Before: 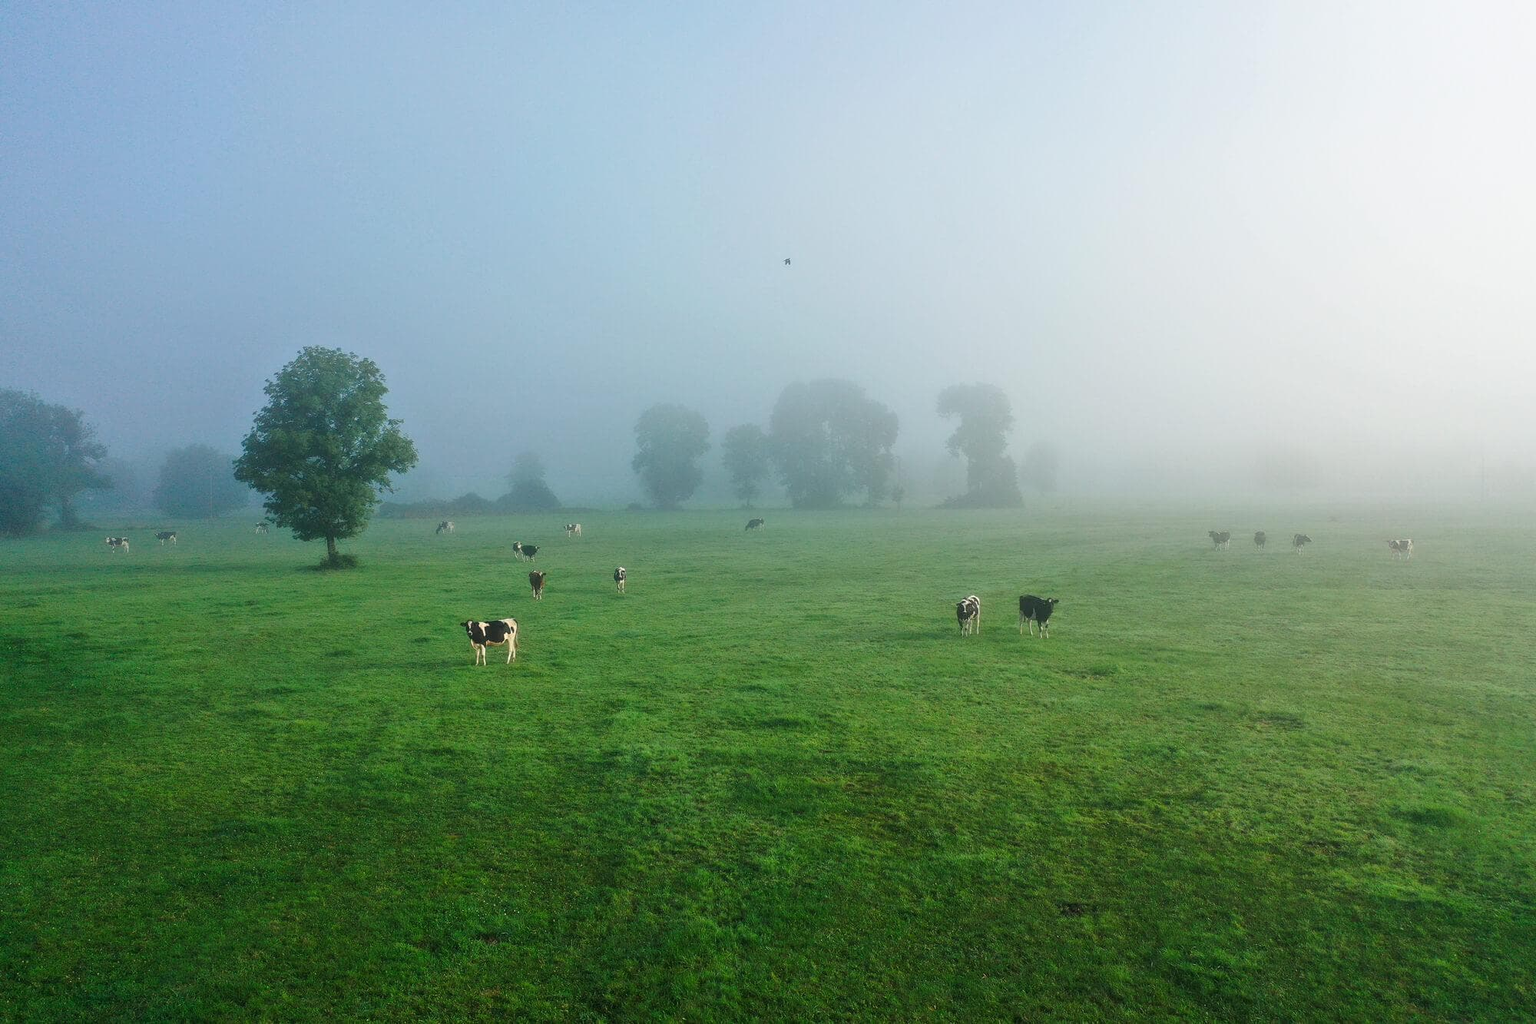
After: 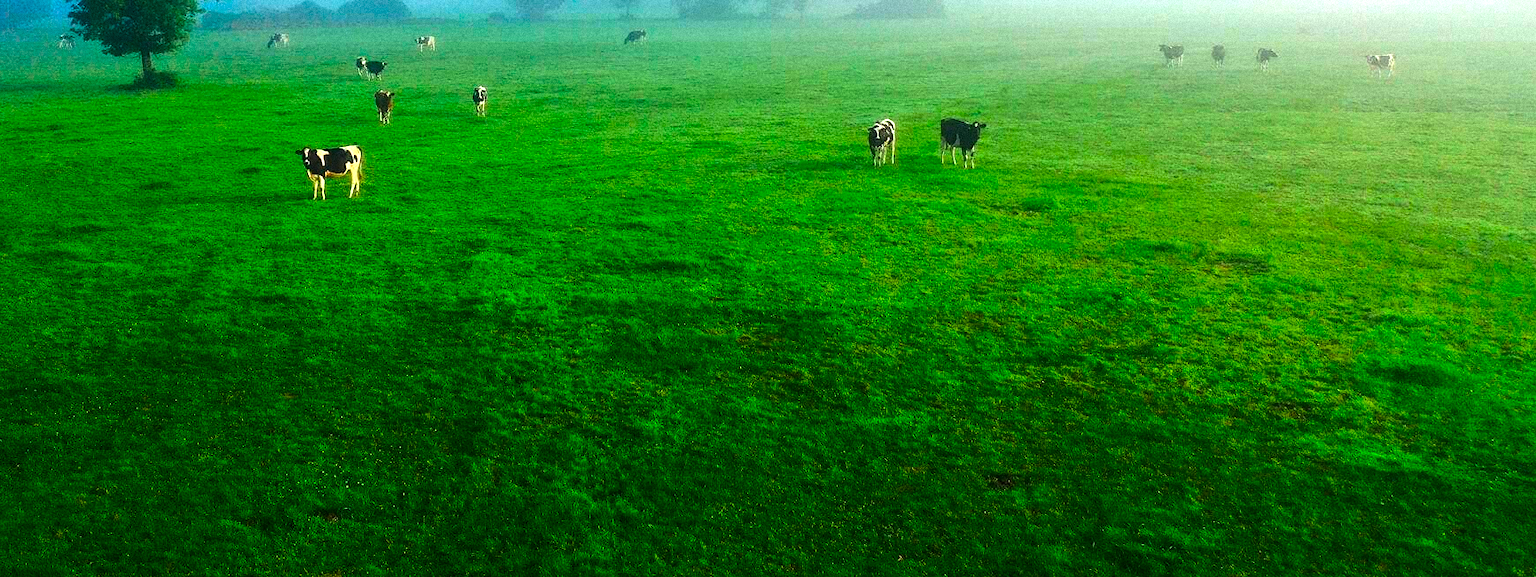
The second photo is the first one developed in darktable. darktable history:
tone equalizer: -8 EV -1.08 EV, -7 EV -1.01 EV, -6 EV -0.867 EV, -5 EV -0.578 EV, -3 EV 0.578 EV, -2 EV 0.867 EV, -1 EV 1.01 EV, +0 EV 1.08 EV, edges refinement/feathering 500, mask exposure compensation -1.57 EV, preserve details no
grain: mid-tones bias 0%
color correction: saturation 2.15
crop and rotate: left 13.306%, top 48.129%, bottom 2.928%
